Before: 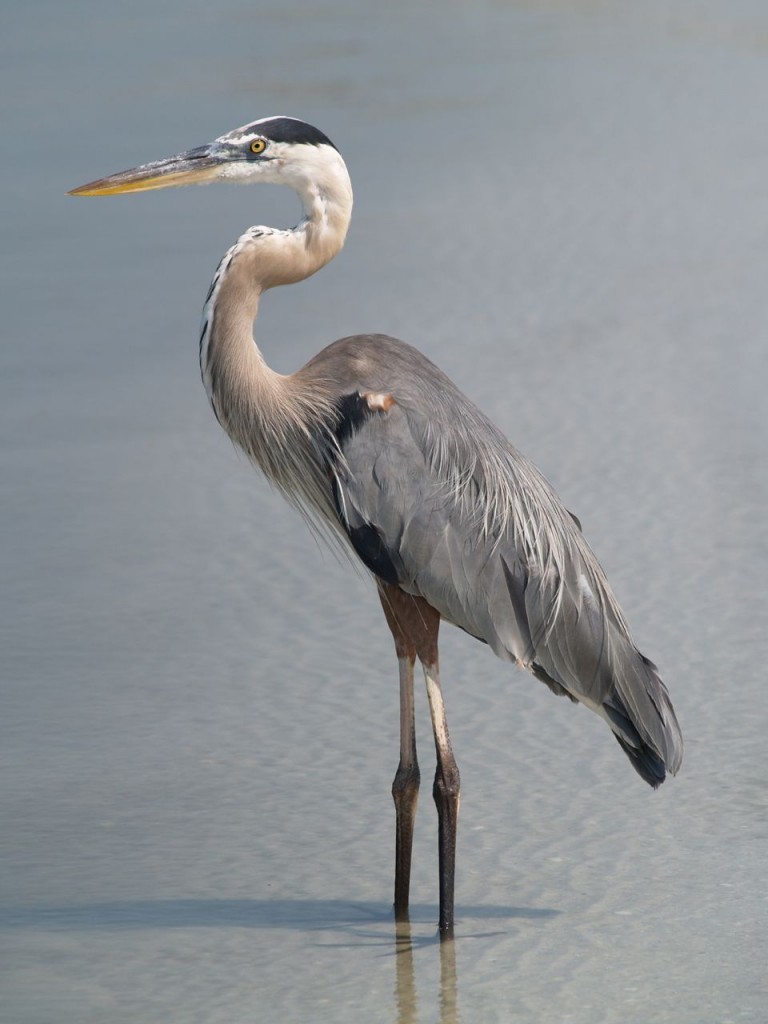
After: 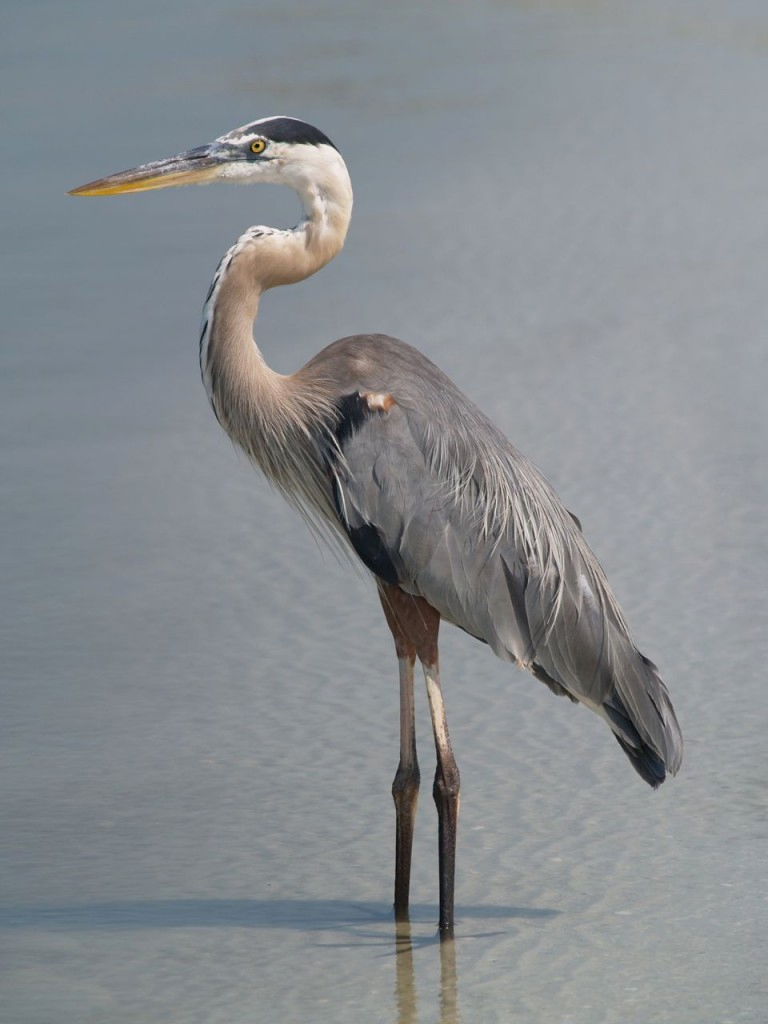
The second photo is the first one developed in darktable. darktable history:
shadows and highlights: radius 120.75, shadows 21.61, white point adjustment -9.69, highlights -14.13, soften with gaussian
exposure: exposure 0.203 EV, compensate exposure bias true, compensate highlight preservation false
